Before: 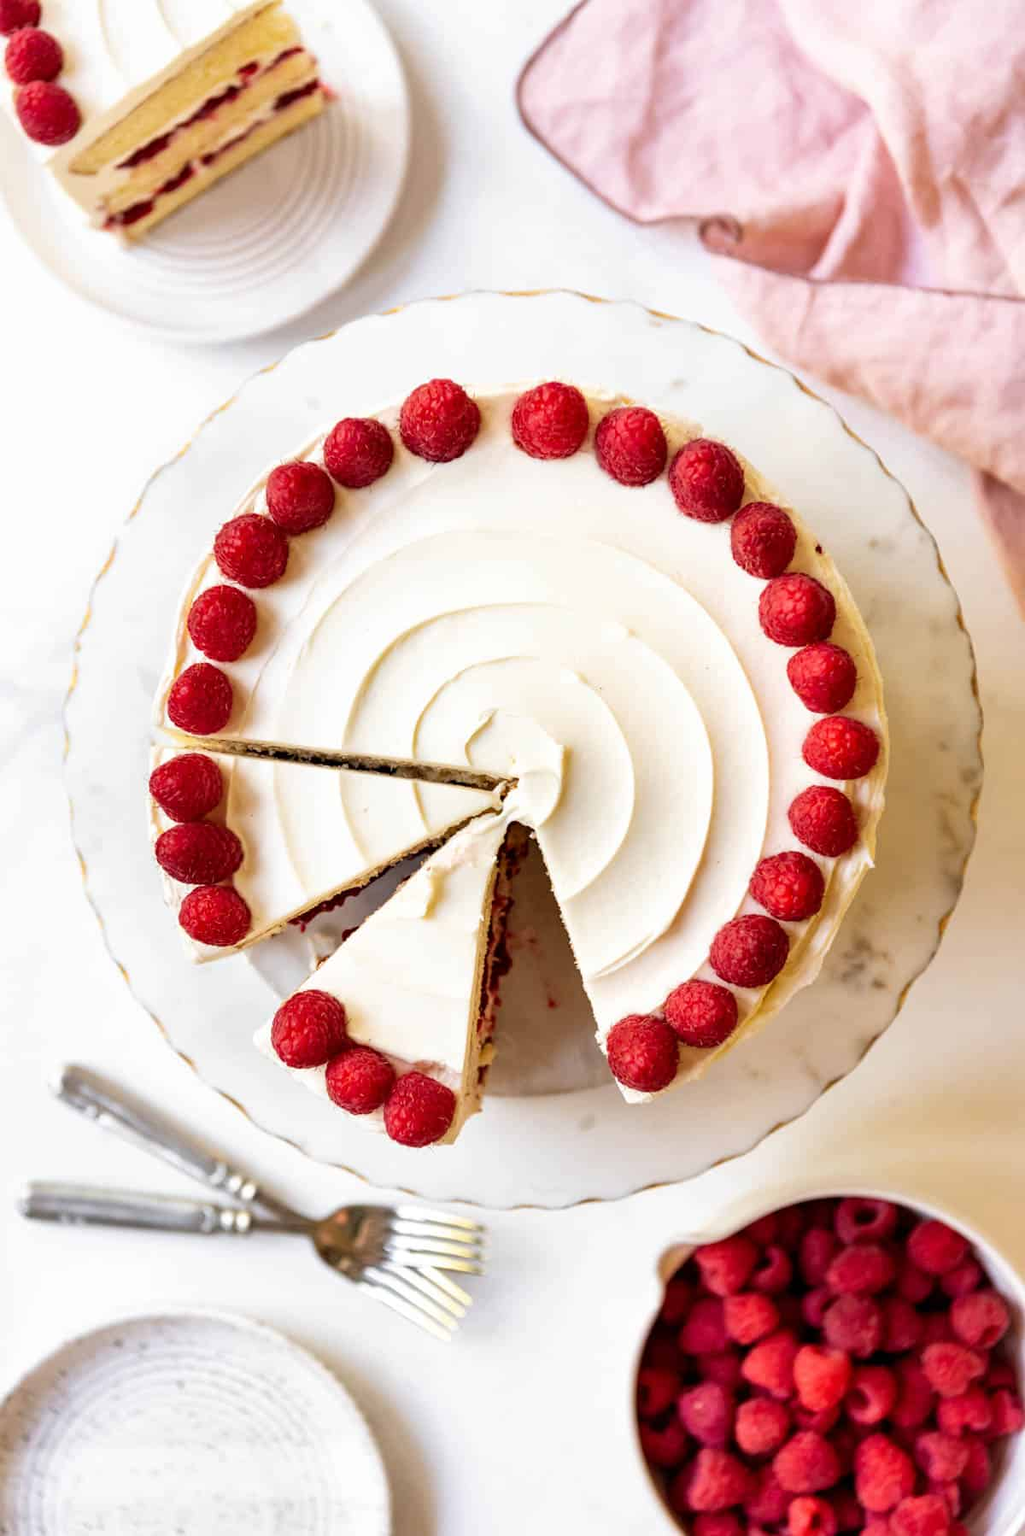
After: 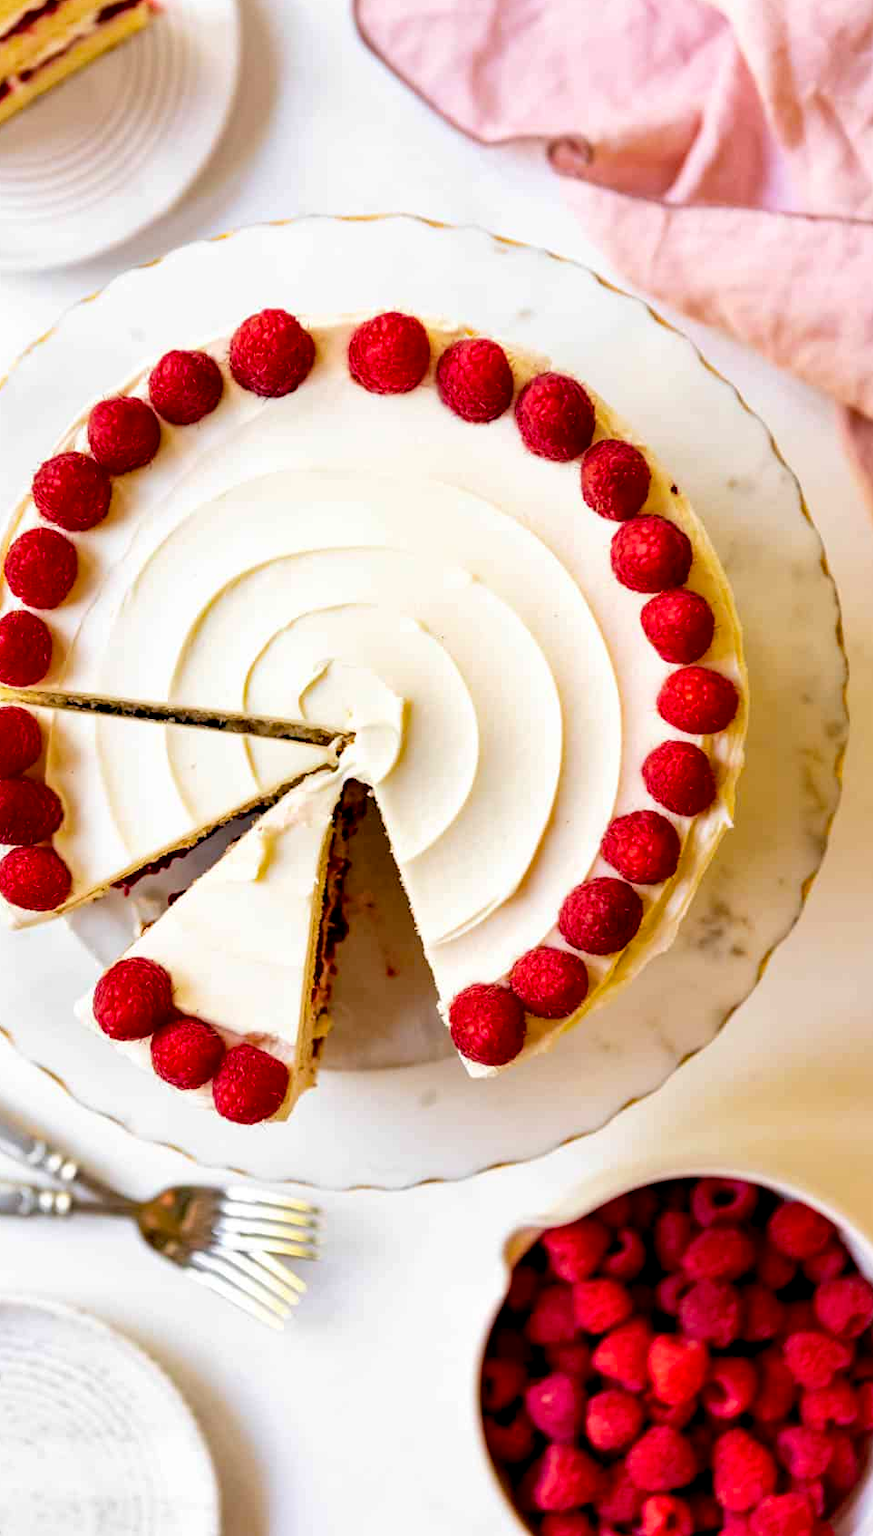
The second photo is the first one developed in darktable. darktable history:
crop and rotate: left 17.959%, top 5.771%, right 1.742%
exposure: black level correction 0.009, compensate highlight preservation false
color balance rgb: perceptual saturation grading › global saturation 20%, global vibrance 20%
